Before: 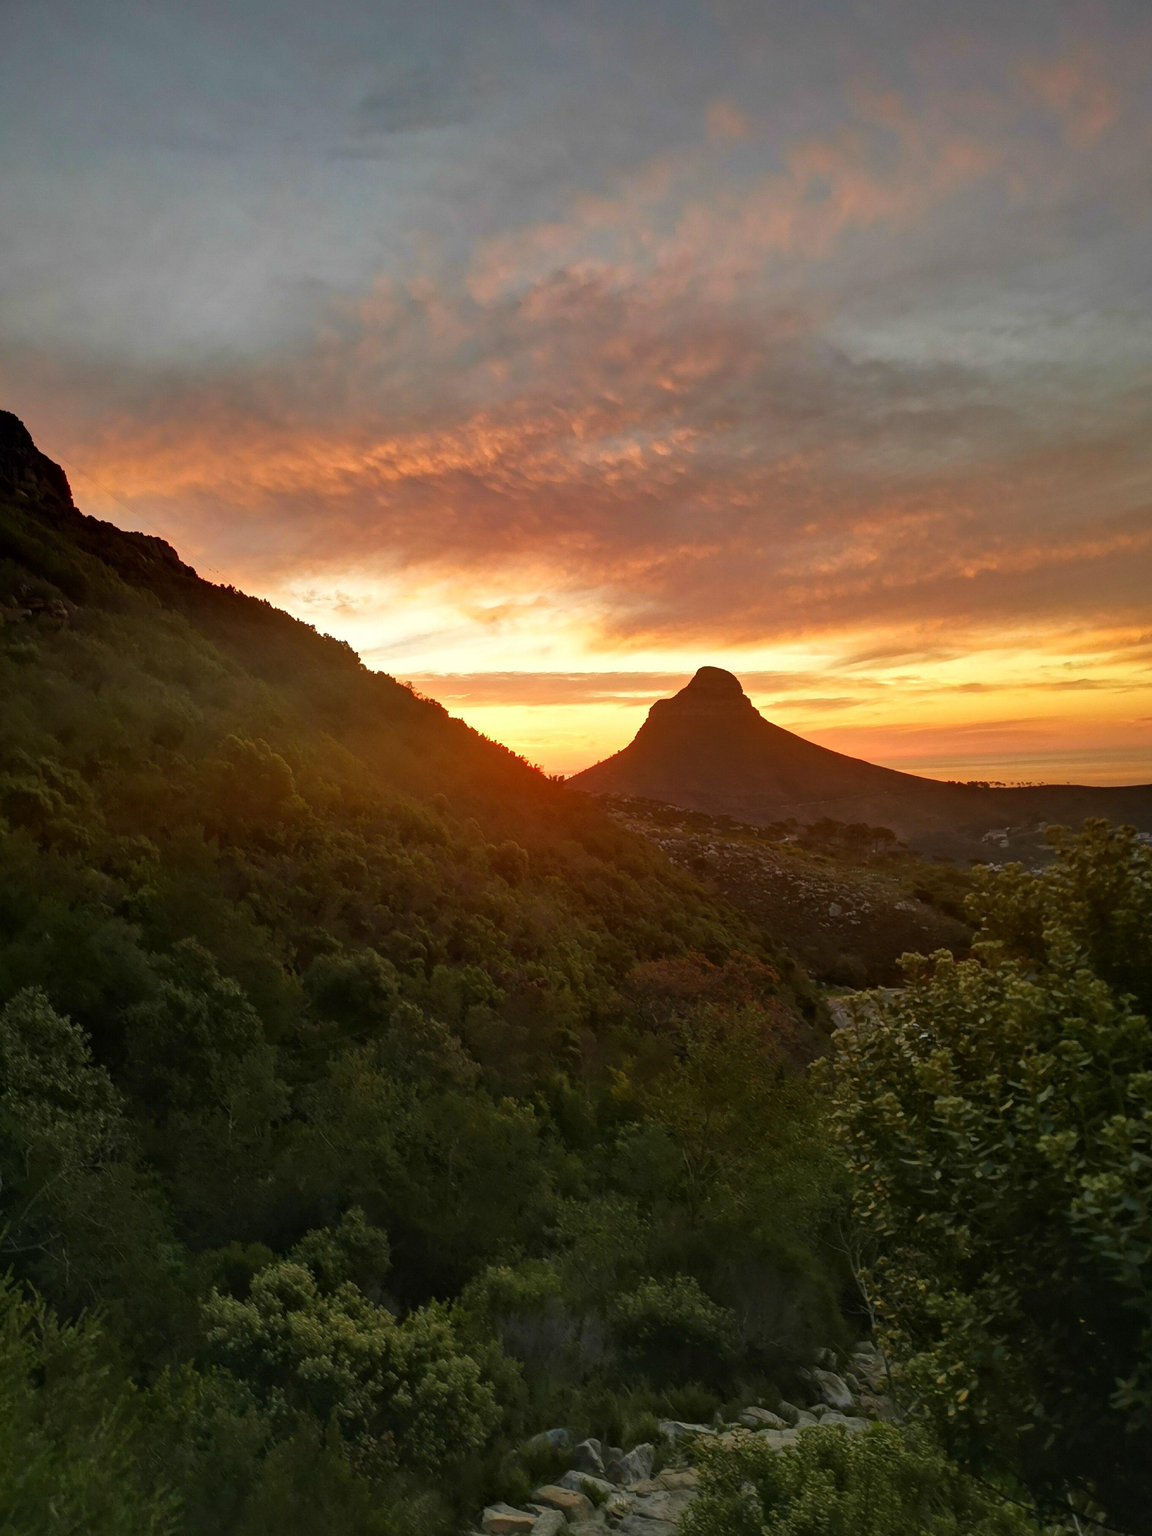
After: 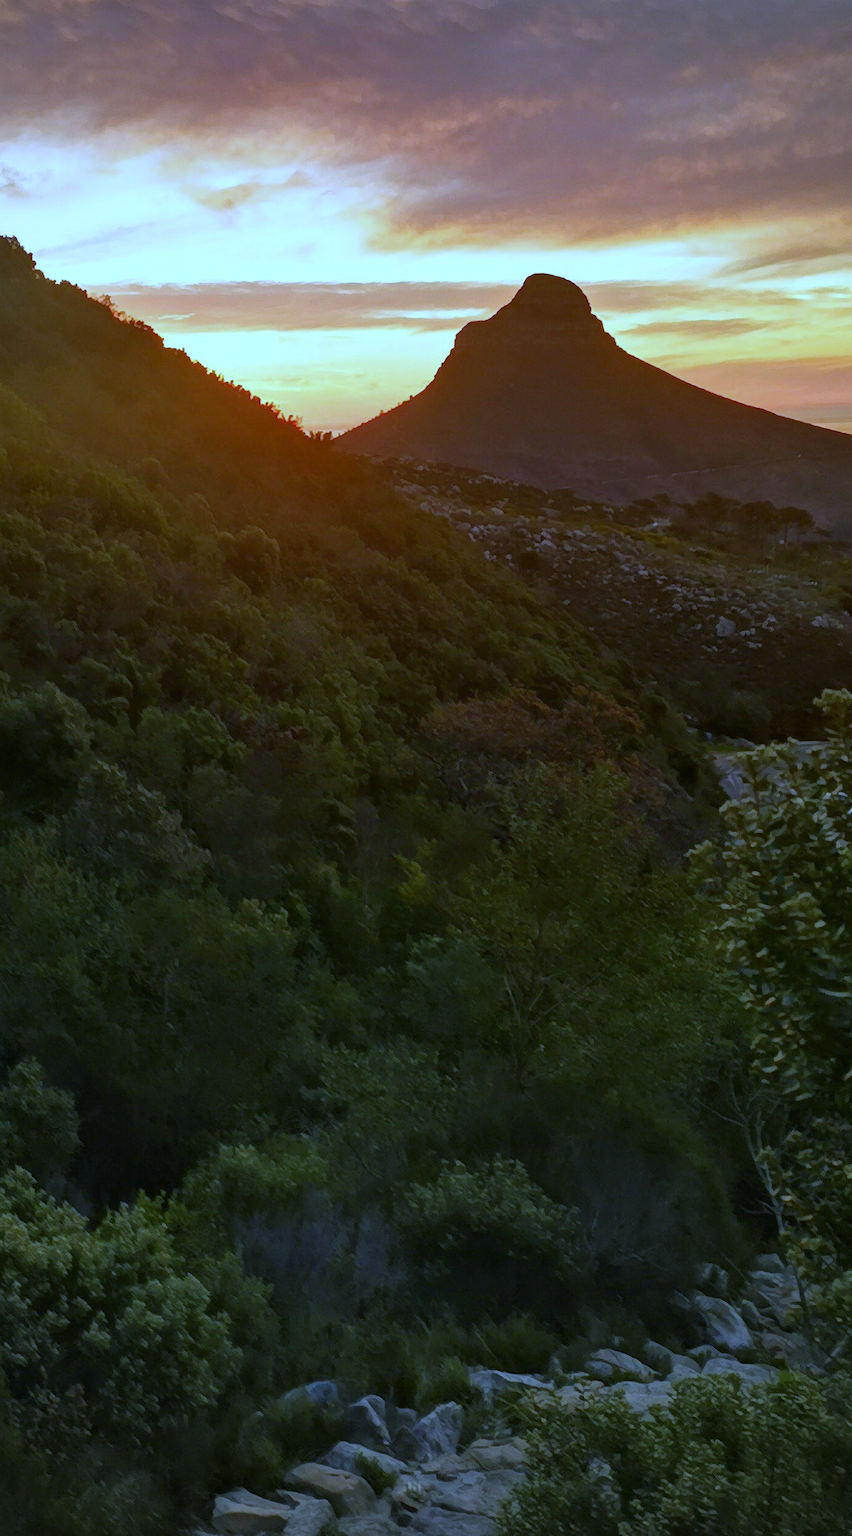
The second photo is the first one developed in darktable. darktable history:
crop and rotate: left 29.237%, top 31.152%, right 19.807%
white balance: red 0.766, blue 1.537
vignetting: fall-off radius 60.92%
